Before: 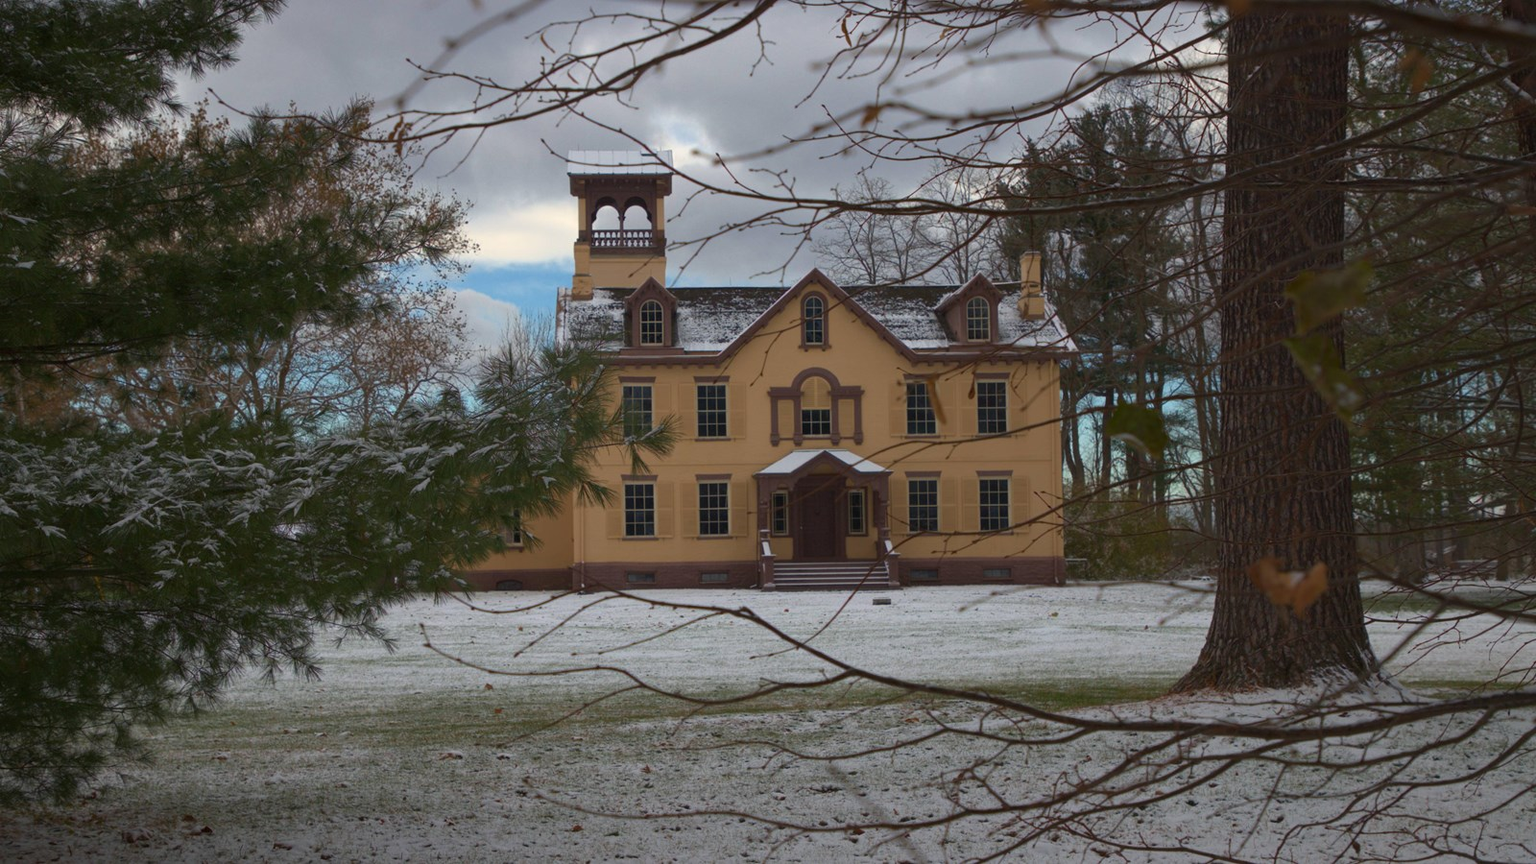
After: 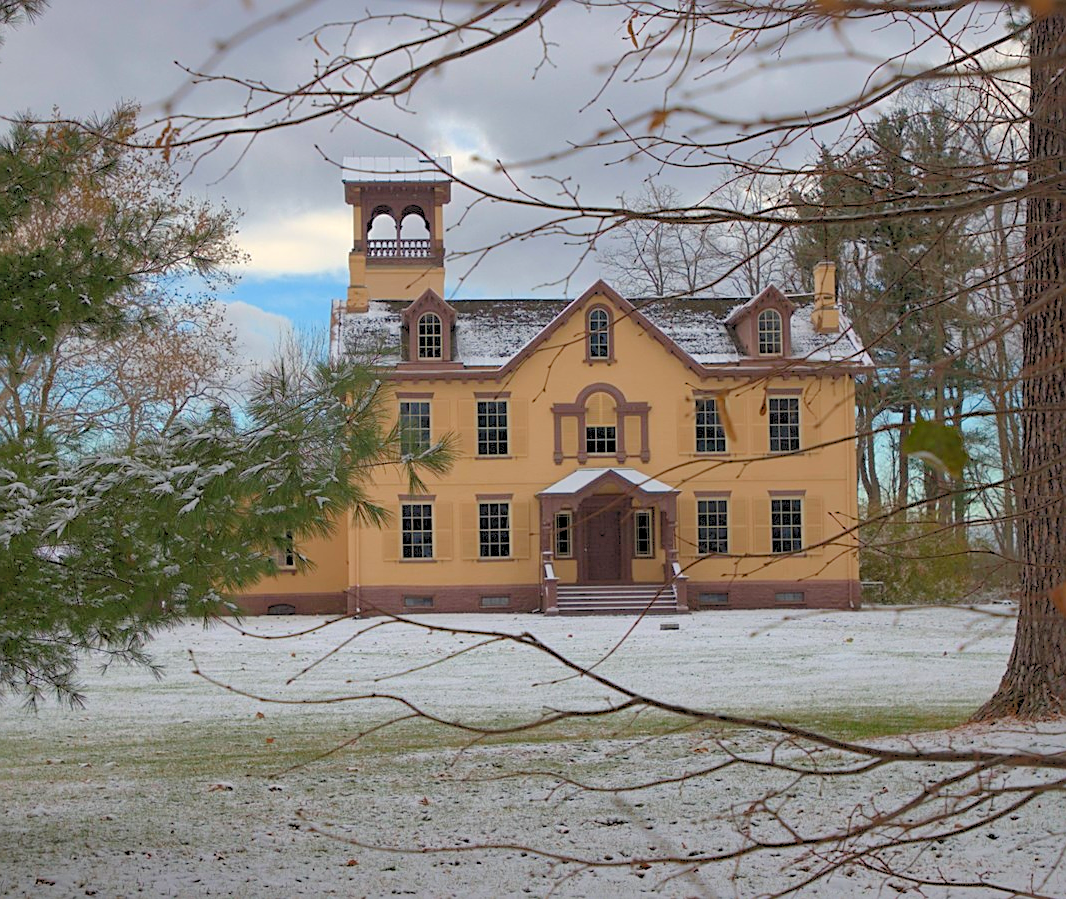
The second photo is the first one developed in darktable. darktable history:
tone equalizer: edges refinement/feathering 500, mask exposure compensation -1.57 EV, preserve details no
levels: levels [0.072, 0.414, 0.976]
crop and rotate: left 15.58%, right 17.758%
sharpen: on, module defaults
shadows and highlights: shadows color adjustment 97.68%
